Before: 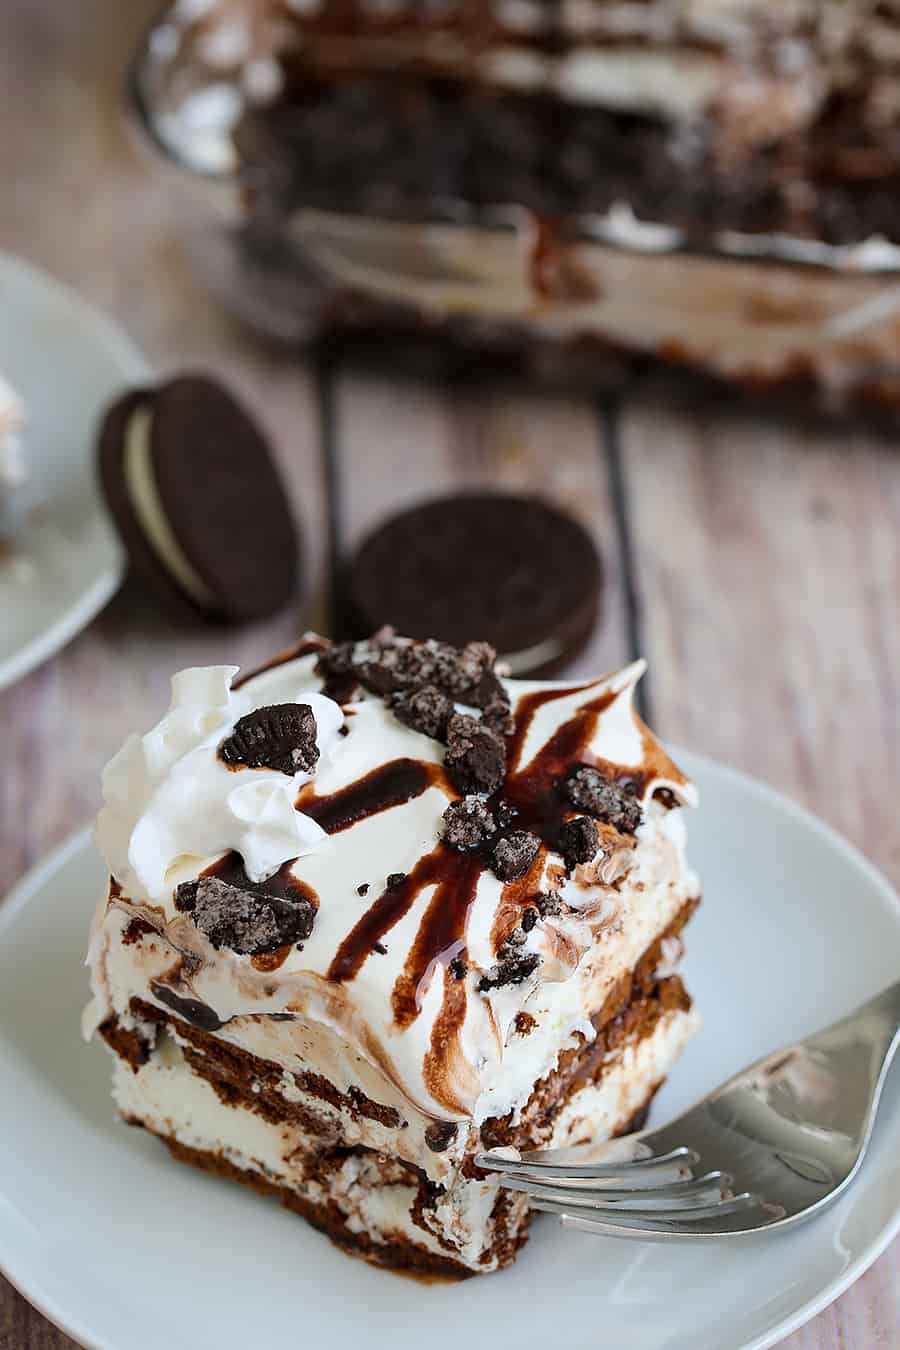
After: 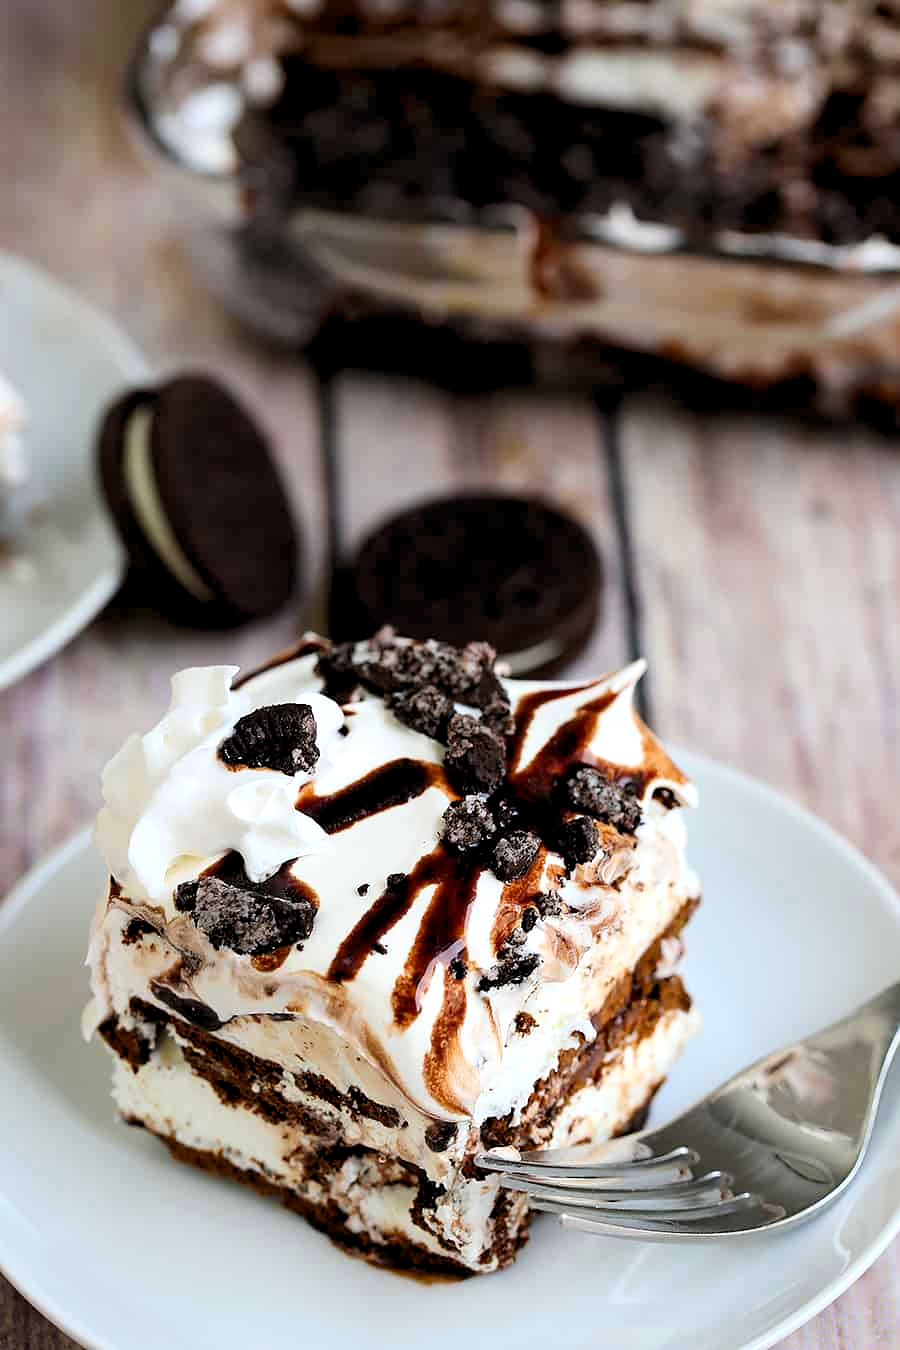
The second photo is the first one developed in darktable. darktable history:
color balance rgb: saturation formula JzAzBz (2021)
contrast brightness saturation: contrast 0.15, brightness -0.01, saturation 0.1
rgb levels: levels [[0.01, 0.419, 0.839], [0, 0.5, 1], [0, 0.5, 1]]
